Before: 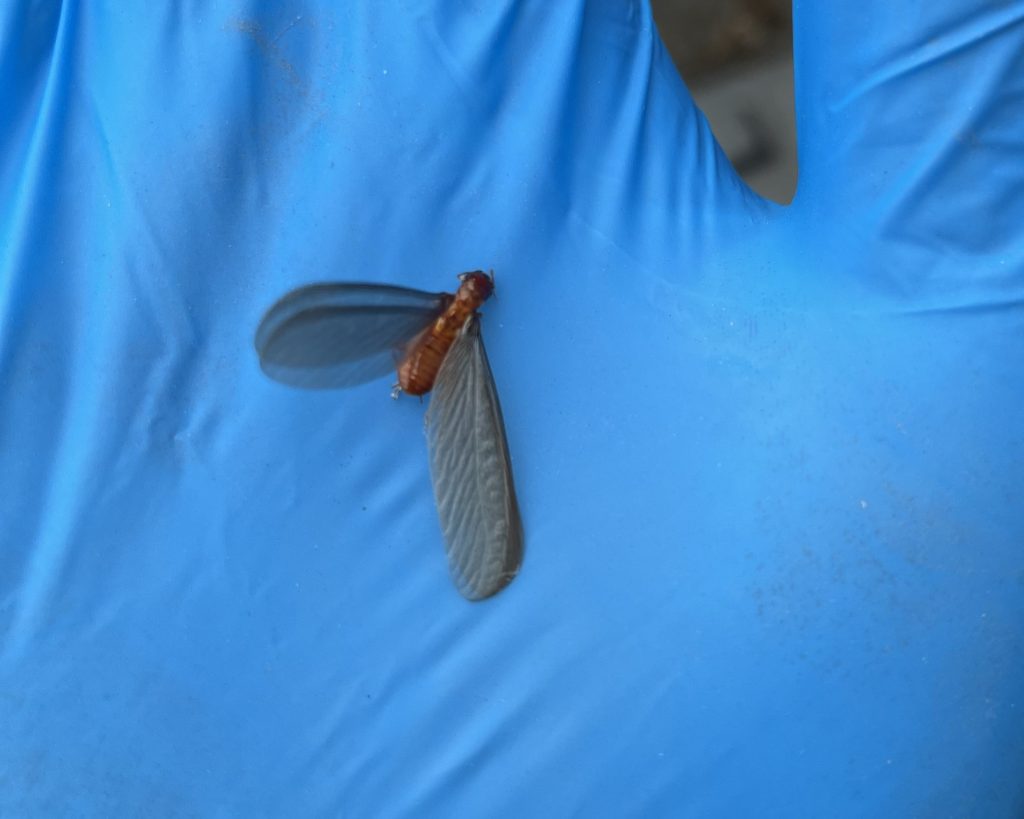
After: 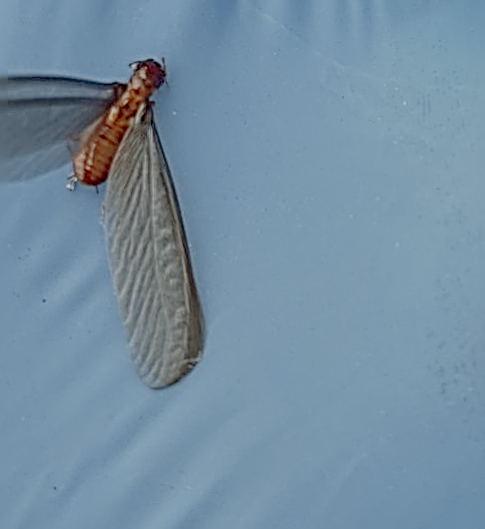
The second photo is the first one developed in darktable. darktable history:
sharpen: radius 3.158, amount 1.731
crop: left 31.379%, top 24.658%, right 20.326%, bottom 6.628%
local contrast: detail 140%
rotate and perspective: rotation -2°, crop left 0.022, crop right 0.978, crop top 0.049, crop bottom 0.951
exposure: black level correction 0, exposure 0.7 EV, compensate exposure bias true, compensate highlight preservation false
color zones: curves: ch1 [(0.239, 0.552) (0.75, 0.5)]; ch2 [(0.25, 0.462) (0.749, 0.457)], mix 25.94%
color balance: lift [1.005, 1.002, 0.998, 0.998], gamma [1, 1.021, 1.02, 0.979], gain [0.923, 1.066, 1.056, 0.934]
filmic rgb: white relative exposure 8 EV, threshold 3 EV, structure ↔ texture 100%, target black luminance 0%, hardness 2.44, latitude 76.53%, contrast 0.562, shadows ↔ highlights balance 0%, preserve chrominance no, color science v4 (2020), iterations of high-quality reconstruction 10, type of noise poissonian, enable highlight reconstruction true
